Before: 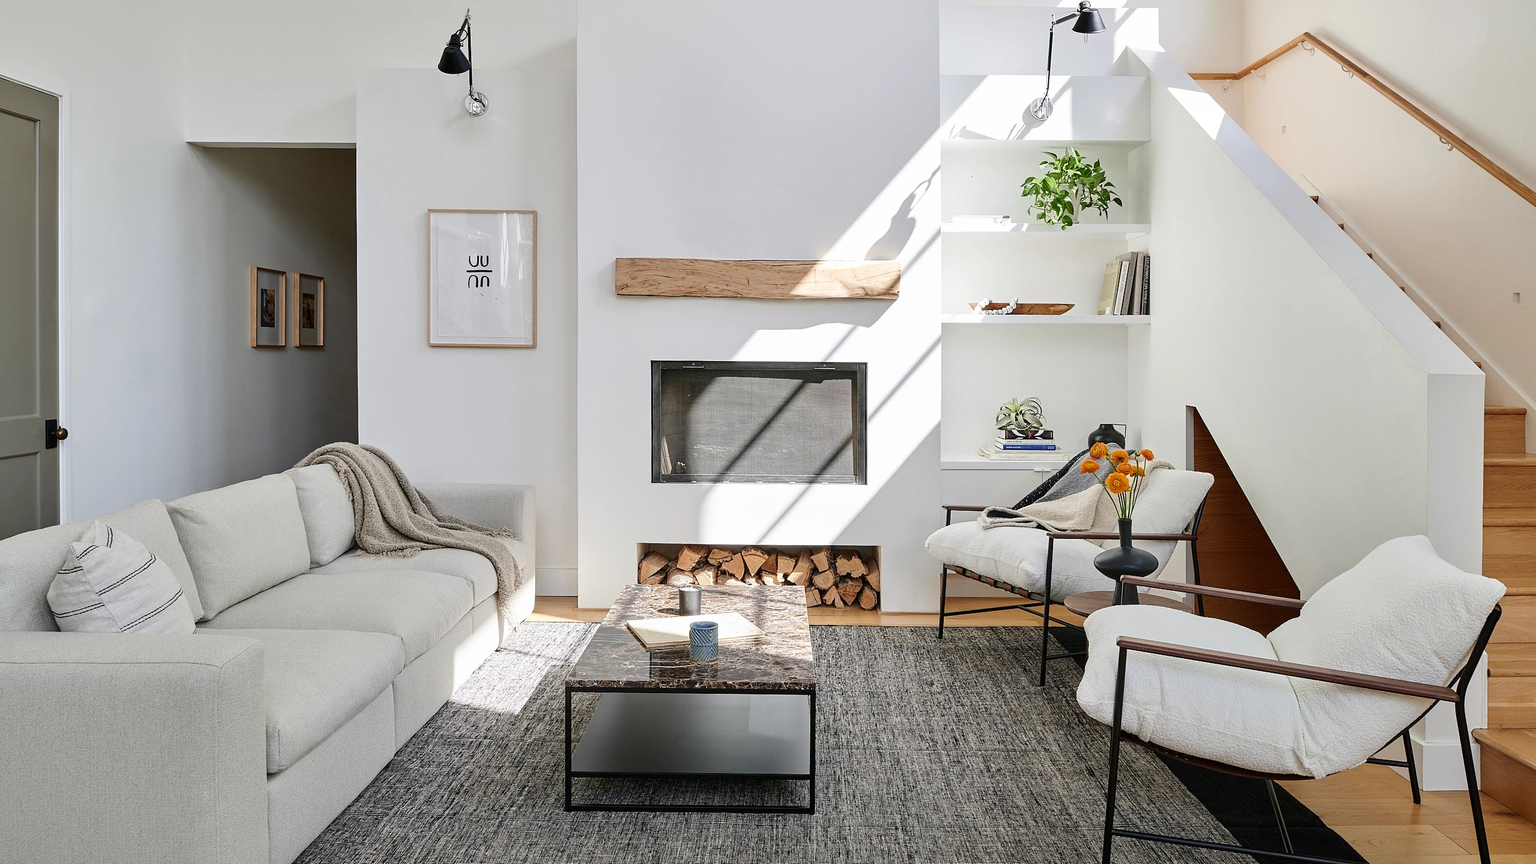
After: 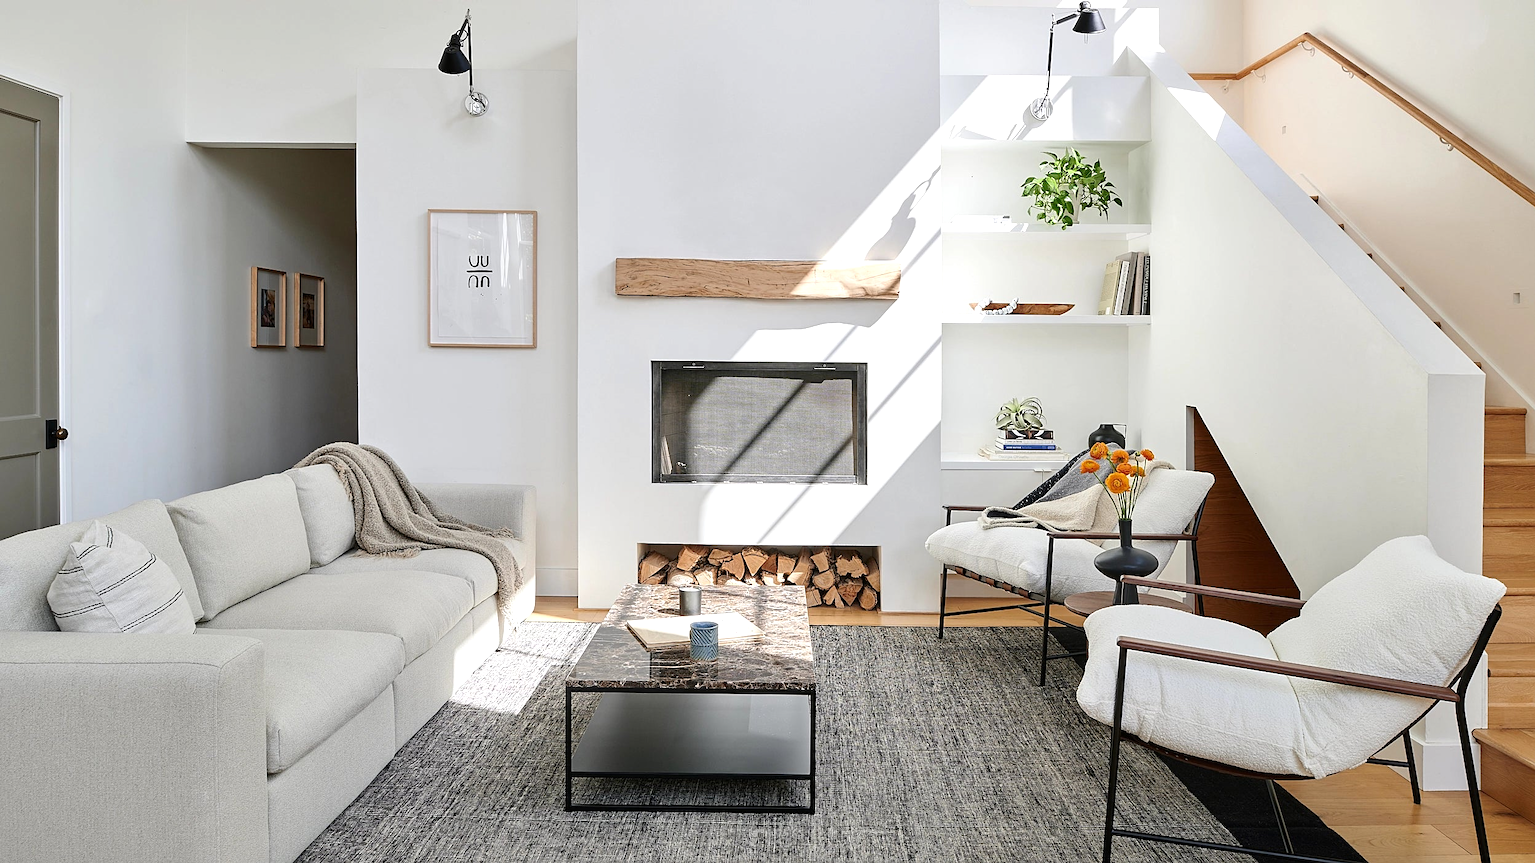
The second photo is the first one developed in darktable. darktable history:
sharpen: amount 0.2
exposure: exposure 0.236 EV, compensate highlight preservation false
white balance: emerald 1
